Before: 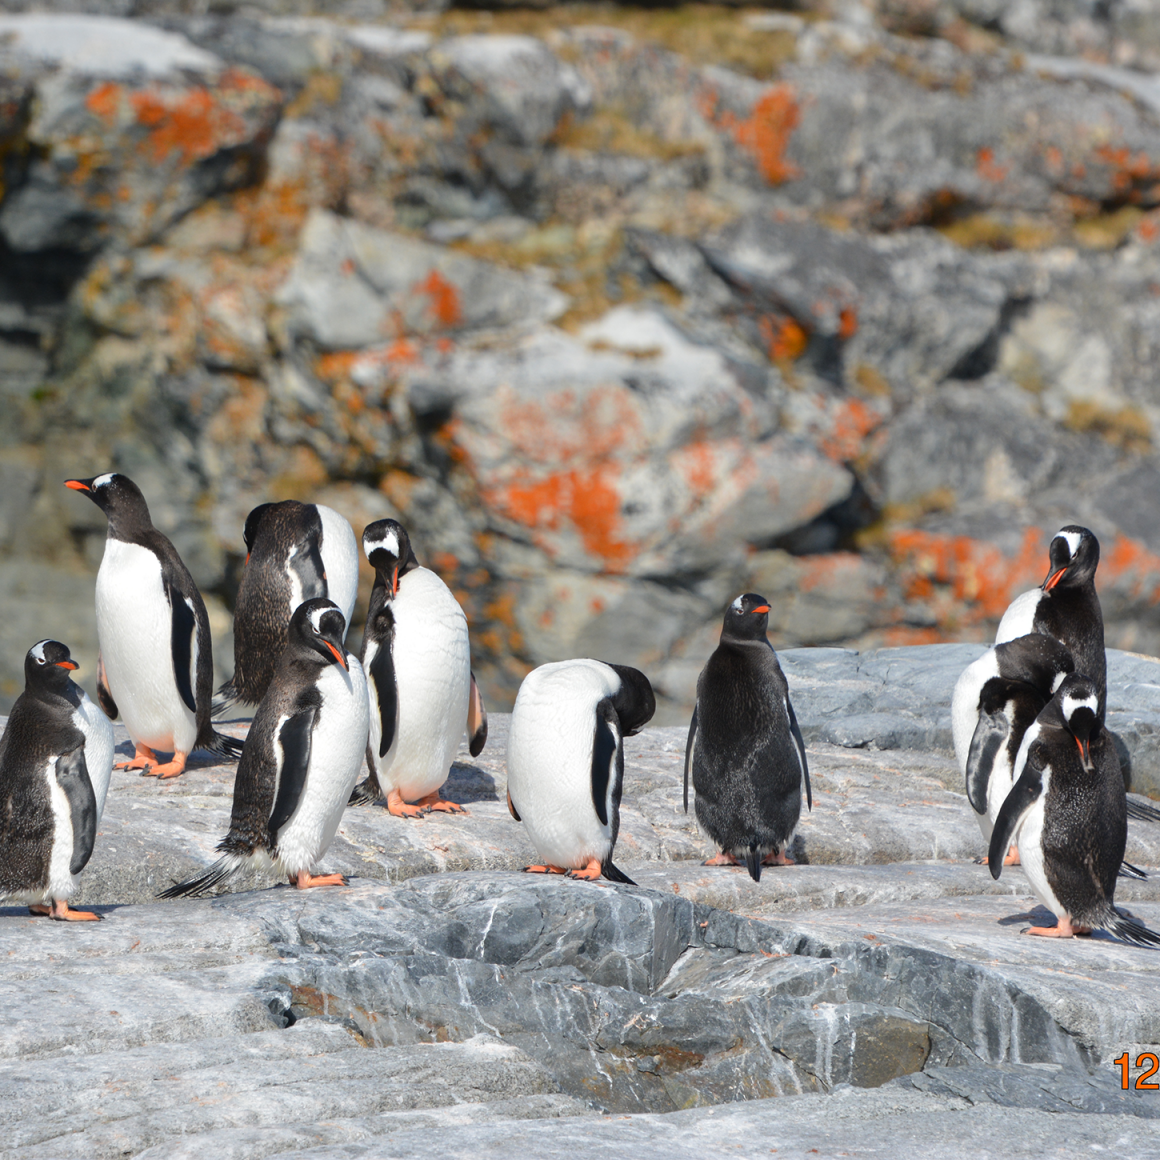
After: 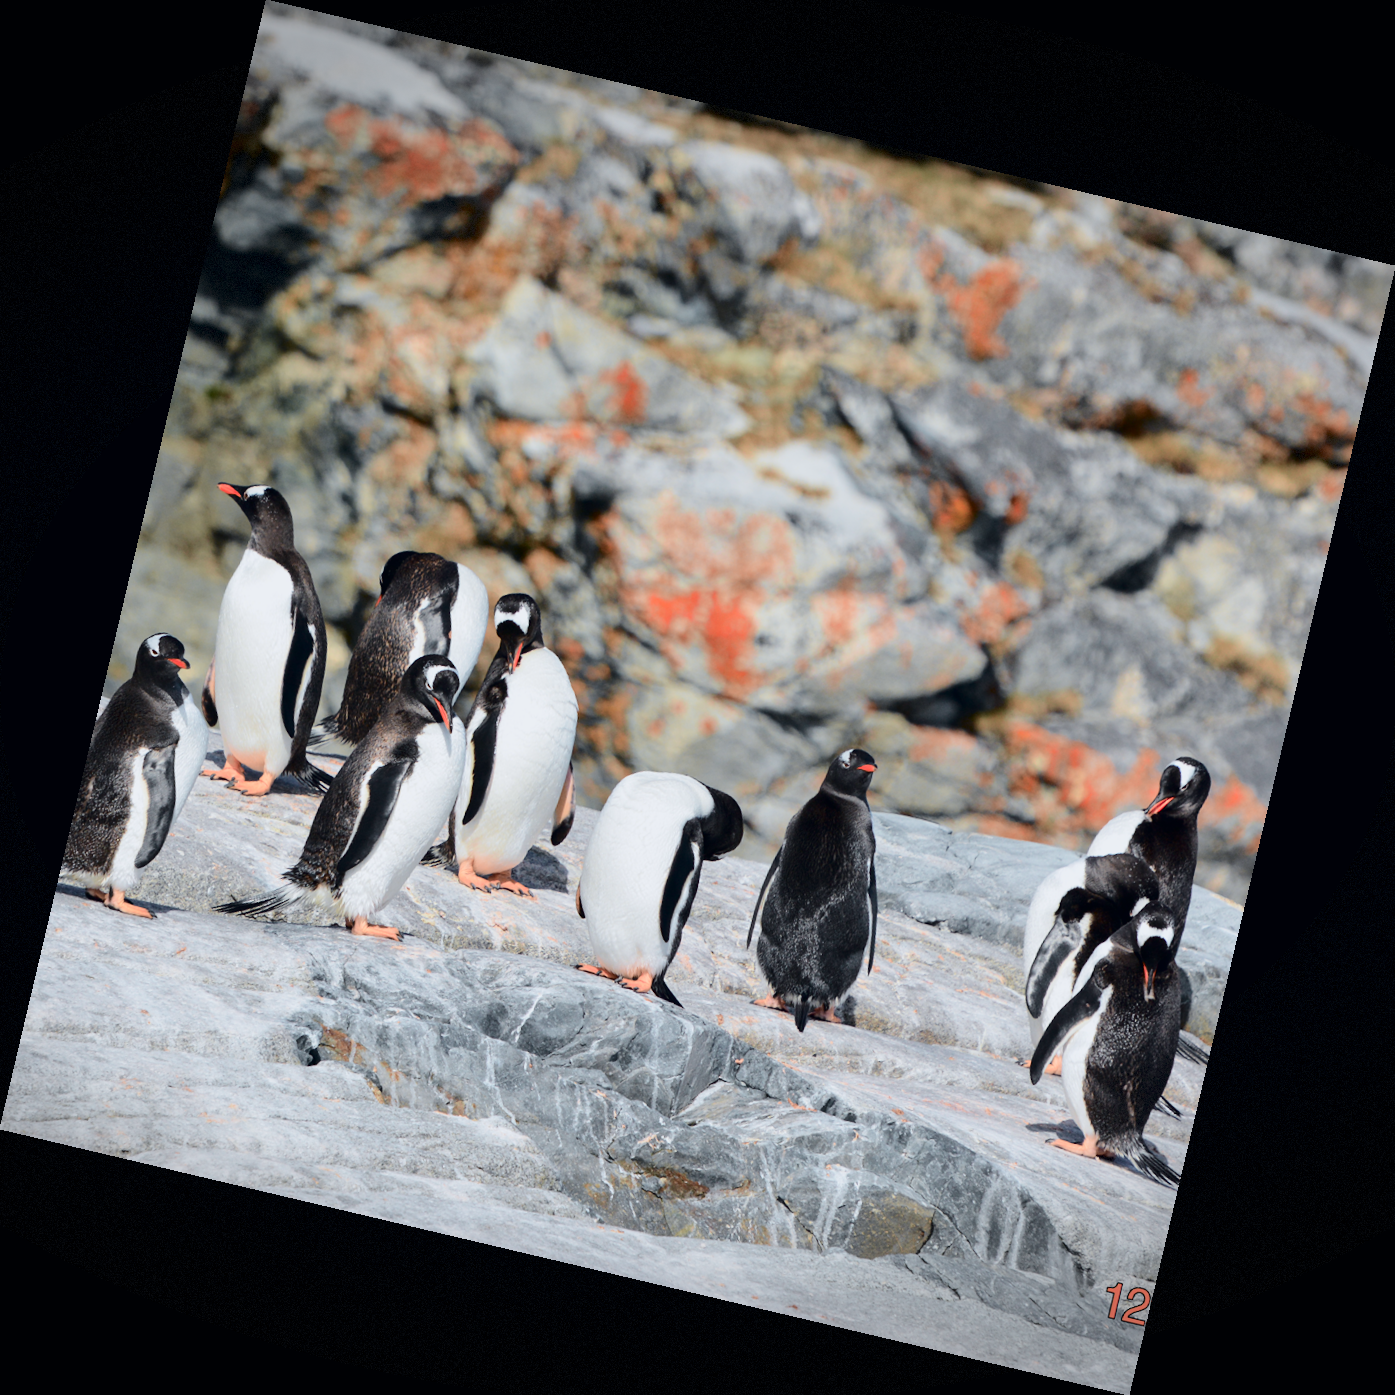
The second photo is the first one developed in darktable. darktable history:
vignetting: fall-off start 100%, brightness -0.406, saturation -0.3, width/height ratio 1.324, dithering 8-bit output, unbound false
rotate and perspective: rotation 13.27°, automatic cropping off
tone curve: curves: ch0 [(0, 0) (0.049, 0.01) (0.154, 0.081) (0.491, 0.56) (0.739, 0.794) (0.992, 0.937)]; ch1 [(0, 0) (0.172, 0.123) (0.317, 0.272) (0.401, 0.422) (0.499, 0.497) (0.531, 0.54) (0.615, 0.603) (0.741, 0.783) (1, 1)]; ch2 [(0, 0) (0.411, 0.424) (0.462, 0.464) (0.502, 0.489) (0.544, 0.551) (0.686, 0.638) (1, 1)], color space Lab, independent channels, preserve colors none
